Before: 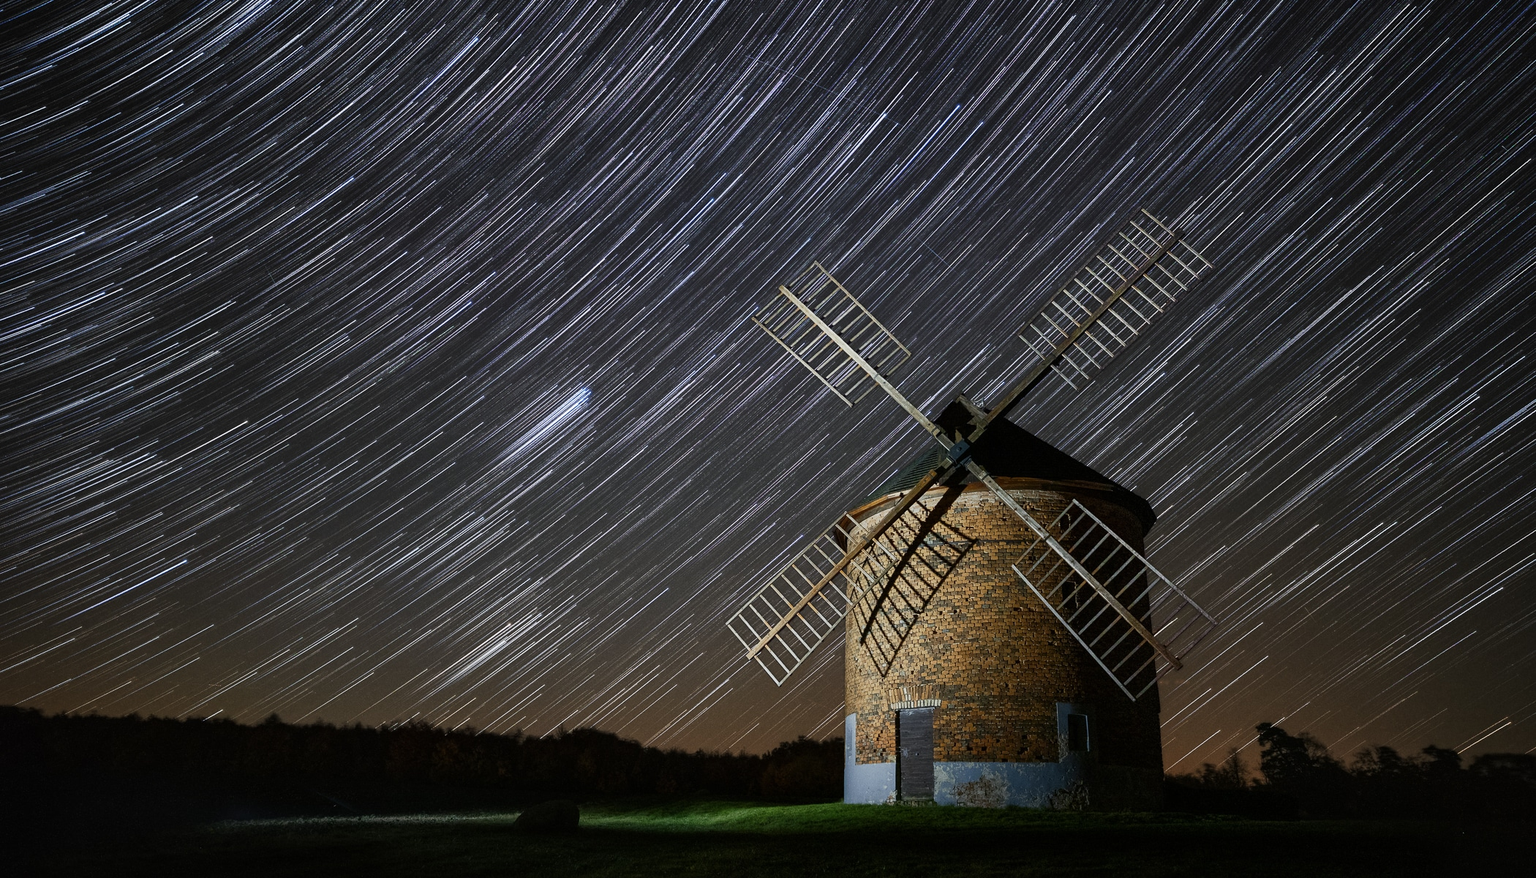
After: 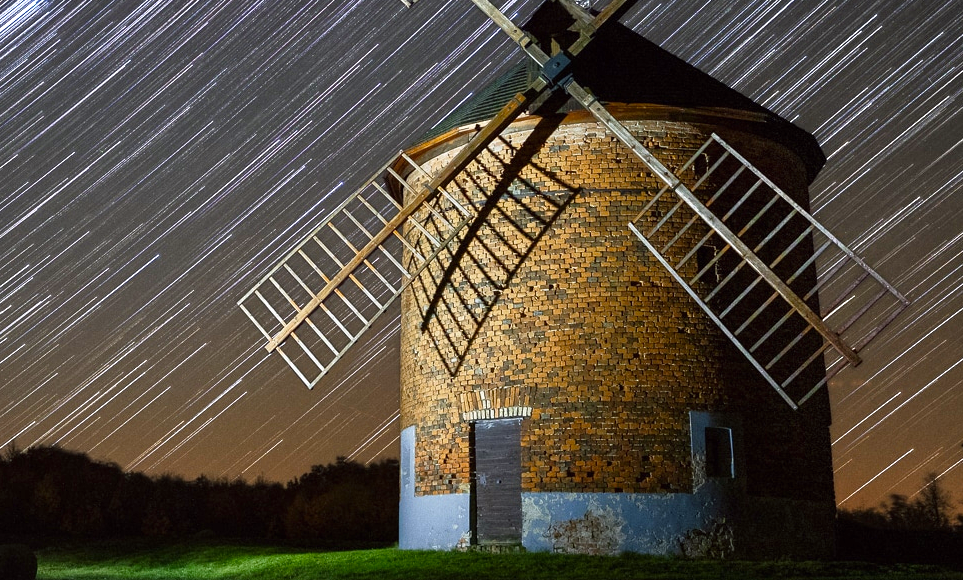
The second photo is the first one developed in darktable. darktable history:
tone equalizer: -8 EV 1 EV, -7 EV 1 EV, -6 EV 1 EV, -5 EV 1 EV, -4 EV 1 EV, -3 EV 0.75 EV, -2 EV 0.5 EV, -1 EV 0.25 EV
color balance: lift [1, 1.001, 0.999, 1.001], gamma [1, 1.004, 1.007, 0.993], gain [1, 0.991, 0.987, 1.013], contrast 7.5%, contrast fulcrum 10%, output saturation 115%
crop: left 35.976%, top 45.819%, right 18.162%, bottom 5.807%
